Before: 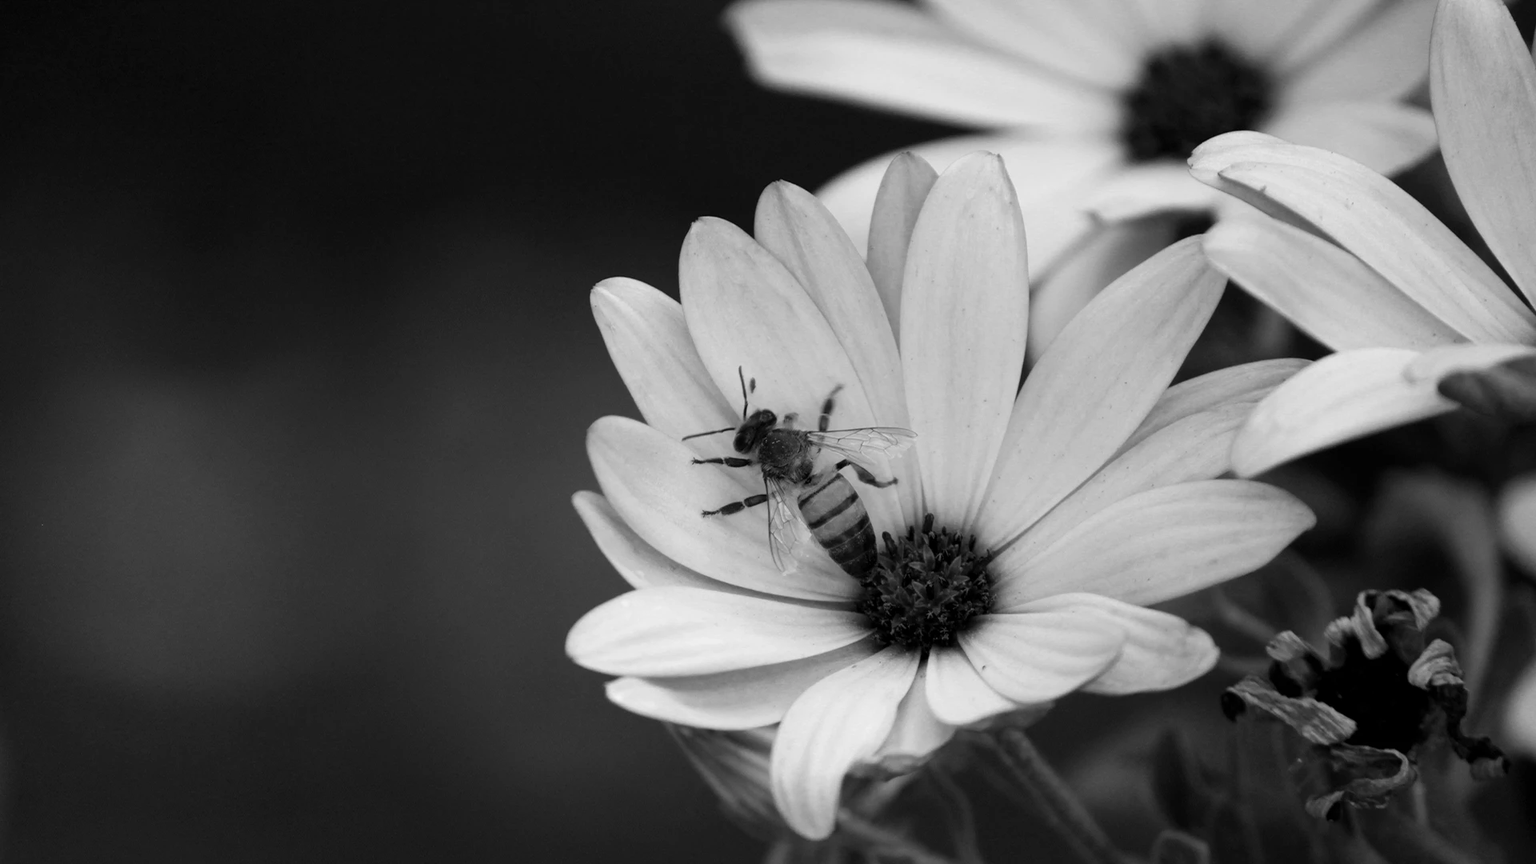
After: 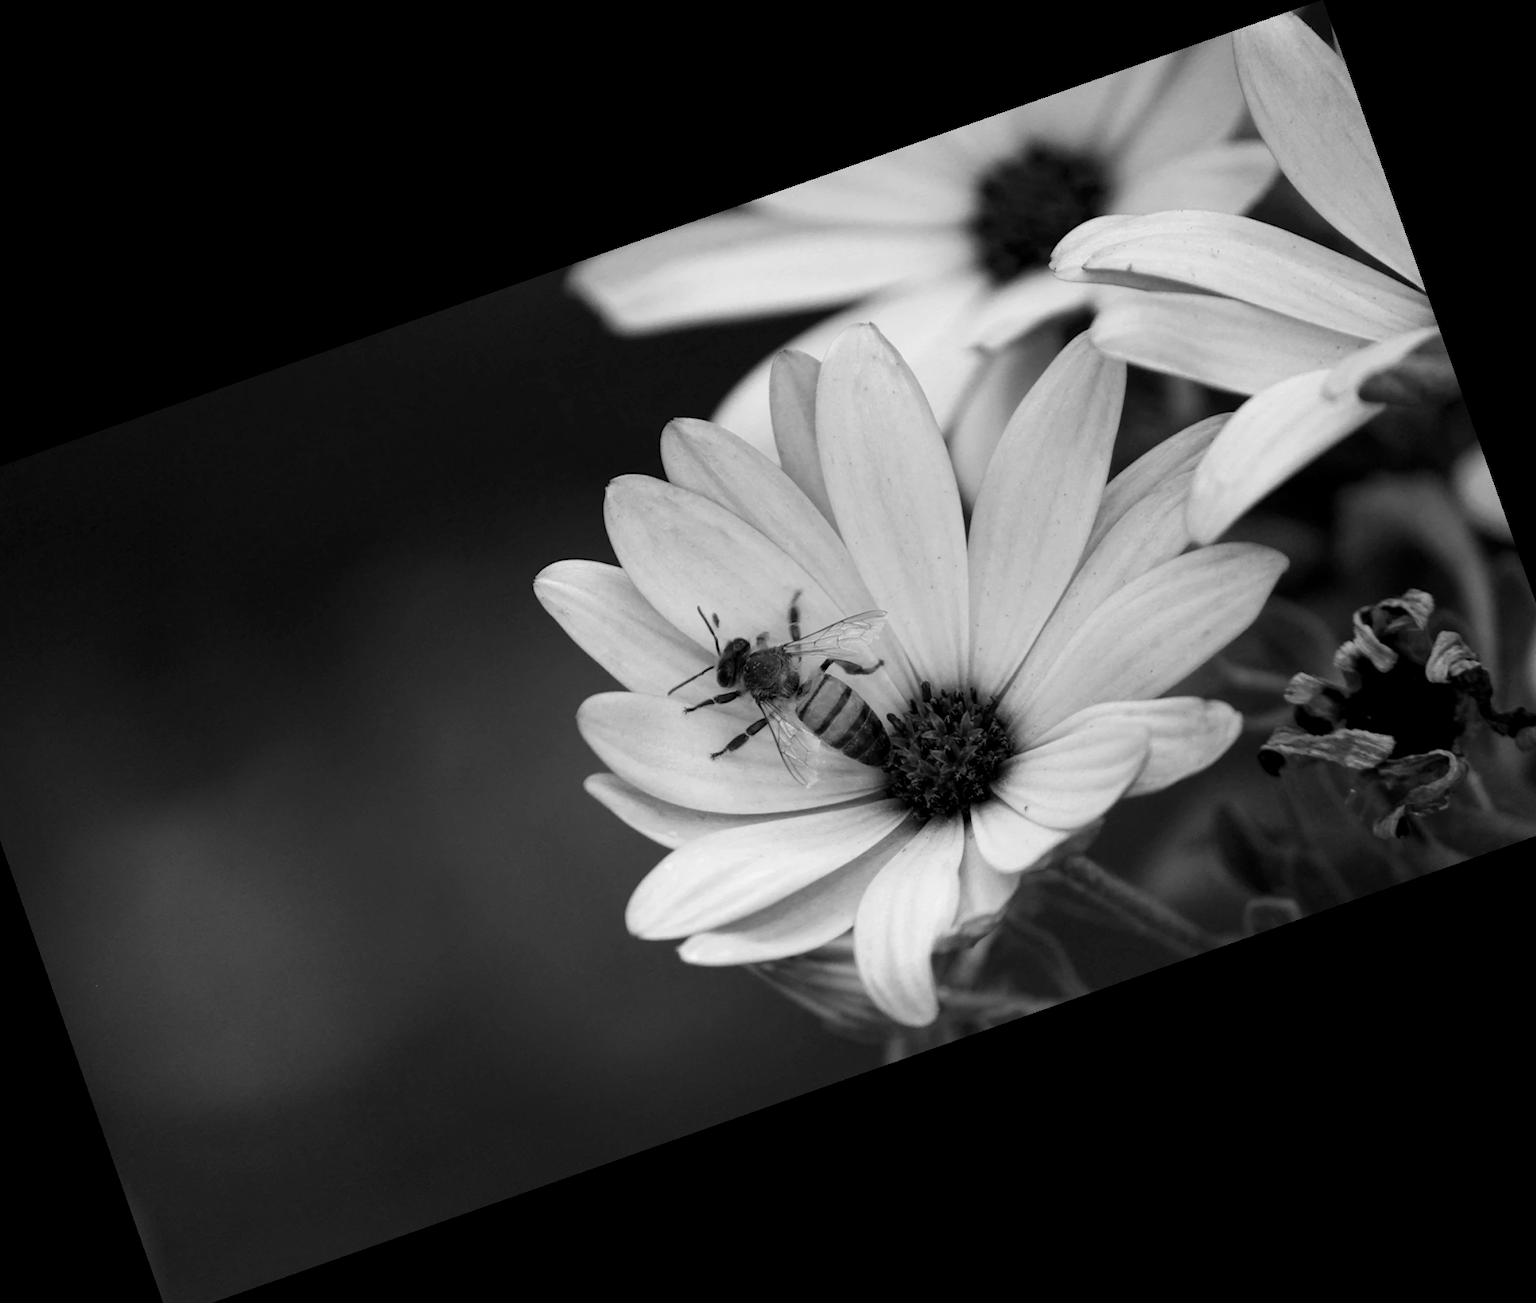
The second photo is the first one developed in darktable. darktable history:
crop and rotate: angle 19.43°, left 6.812%, right 4.125%, bottom 1.087%
local contrast: highlights 100%, shadows 100%, detail 120%, midtone range 0.2
